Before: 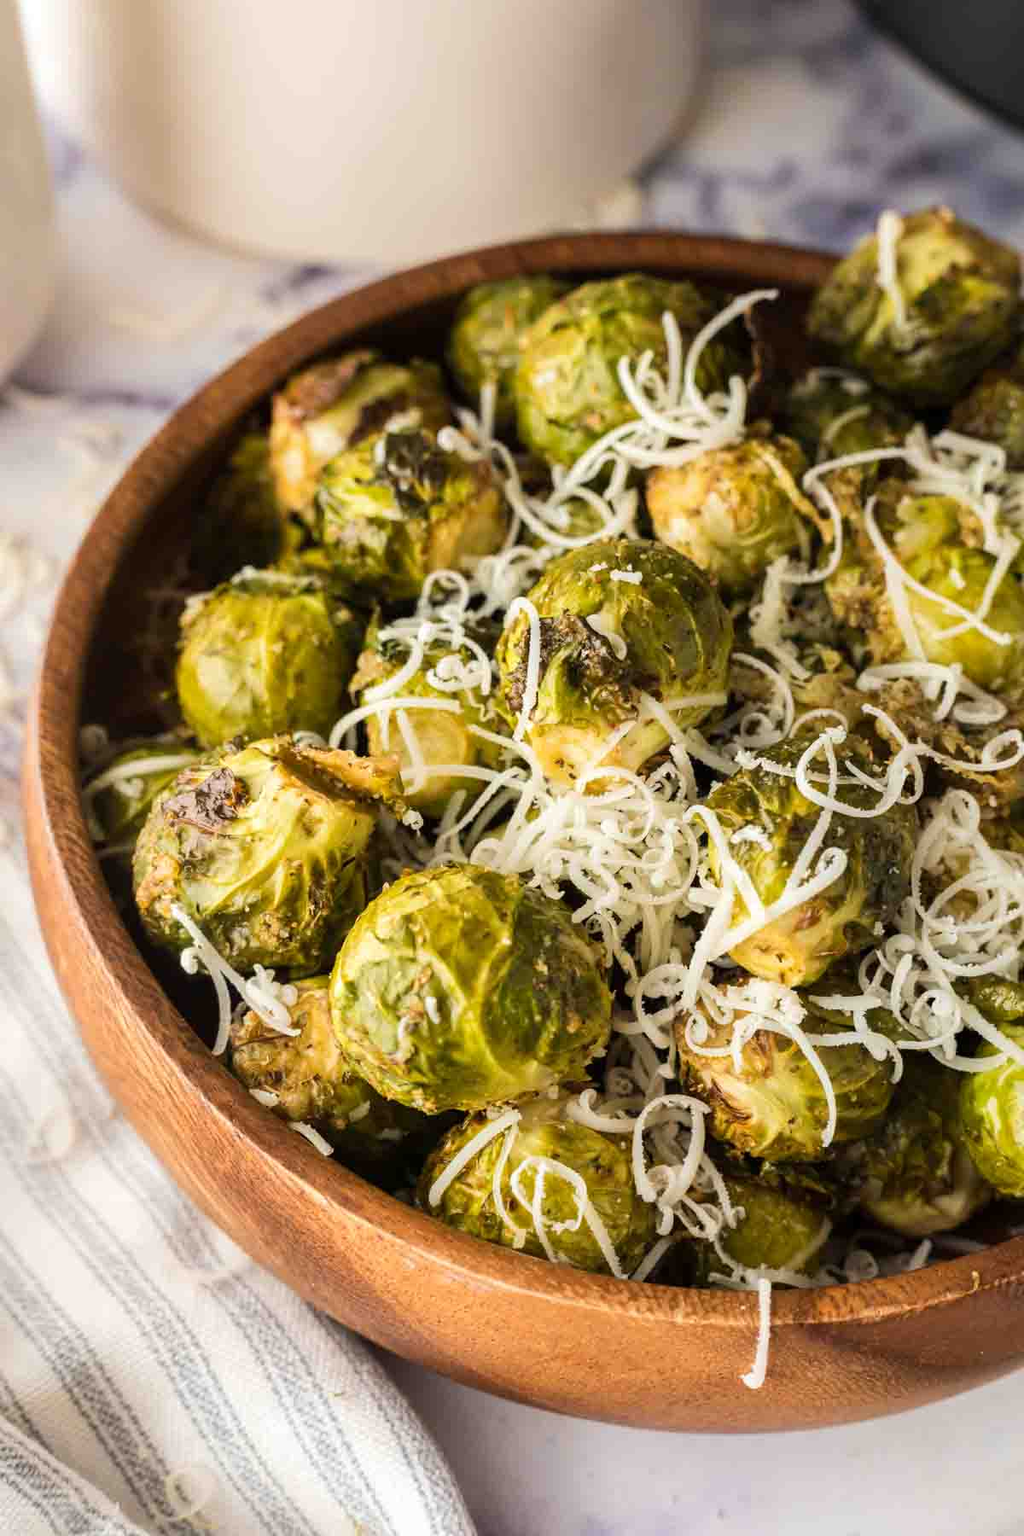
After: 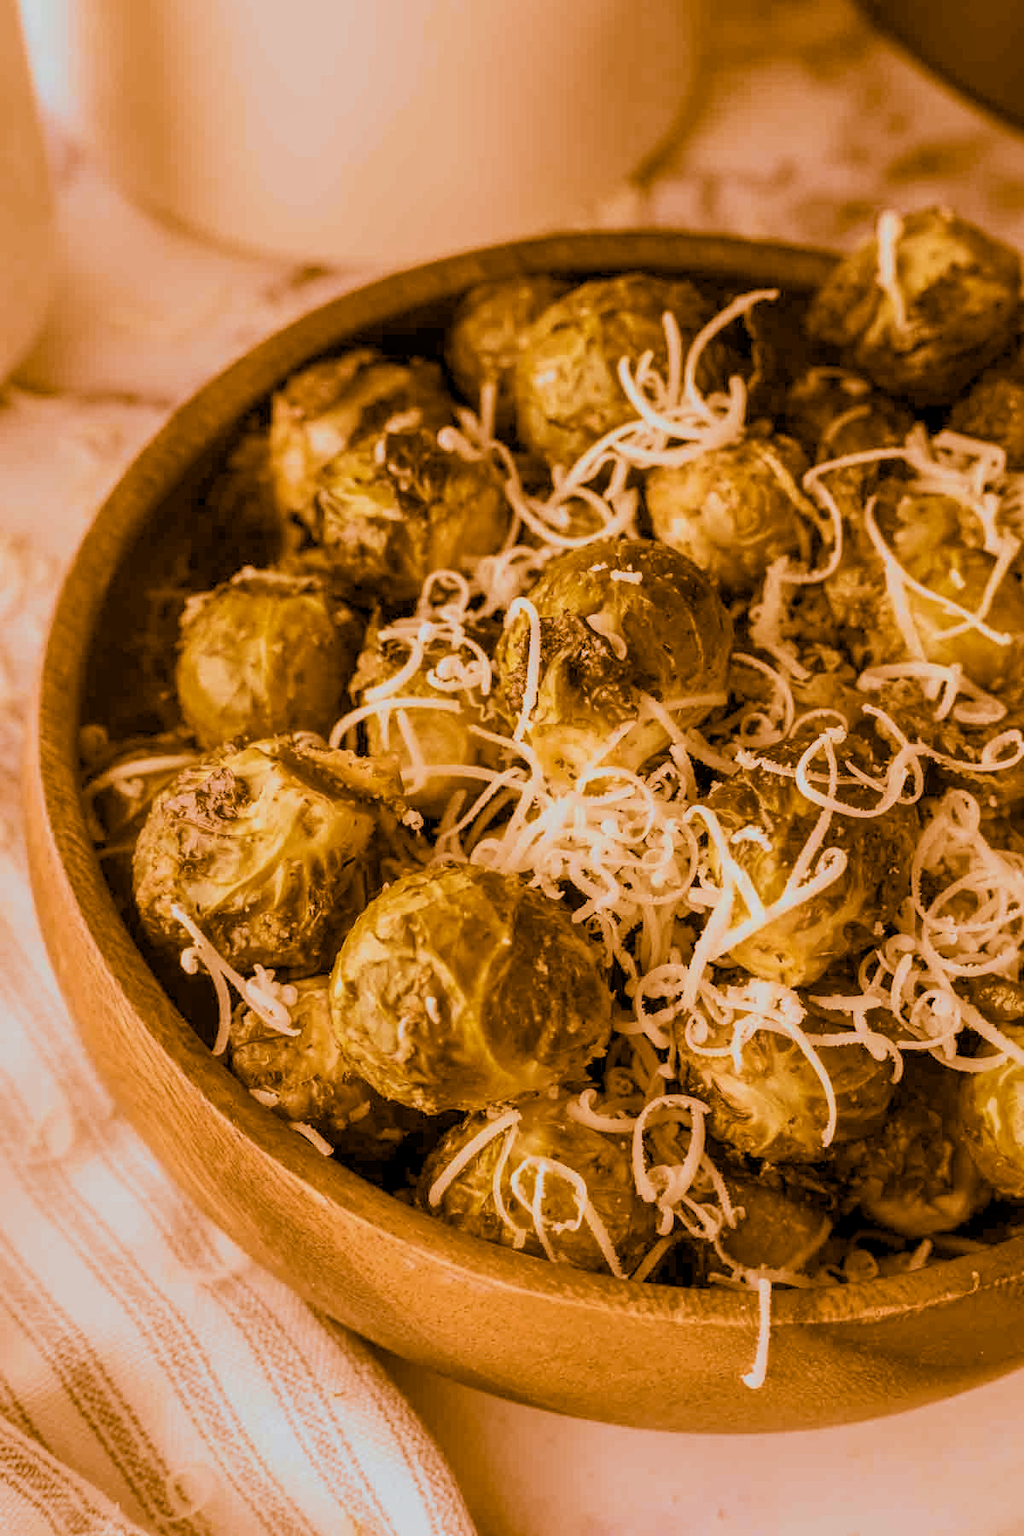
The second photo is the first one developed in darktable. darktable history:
split-toning: shadows › hue 26°, shadows › saturation 0.92, highlights › hue 40°, highlights › saturation 0.92, balance -63, compress 0%
local contrast: highlights 83%, shadows 81%
white balance: red 0.982, blue 1.018
color balance rgb: contrast -30%
